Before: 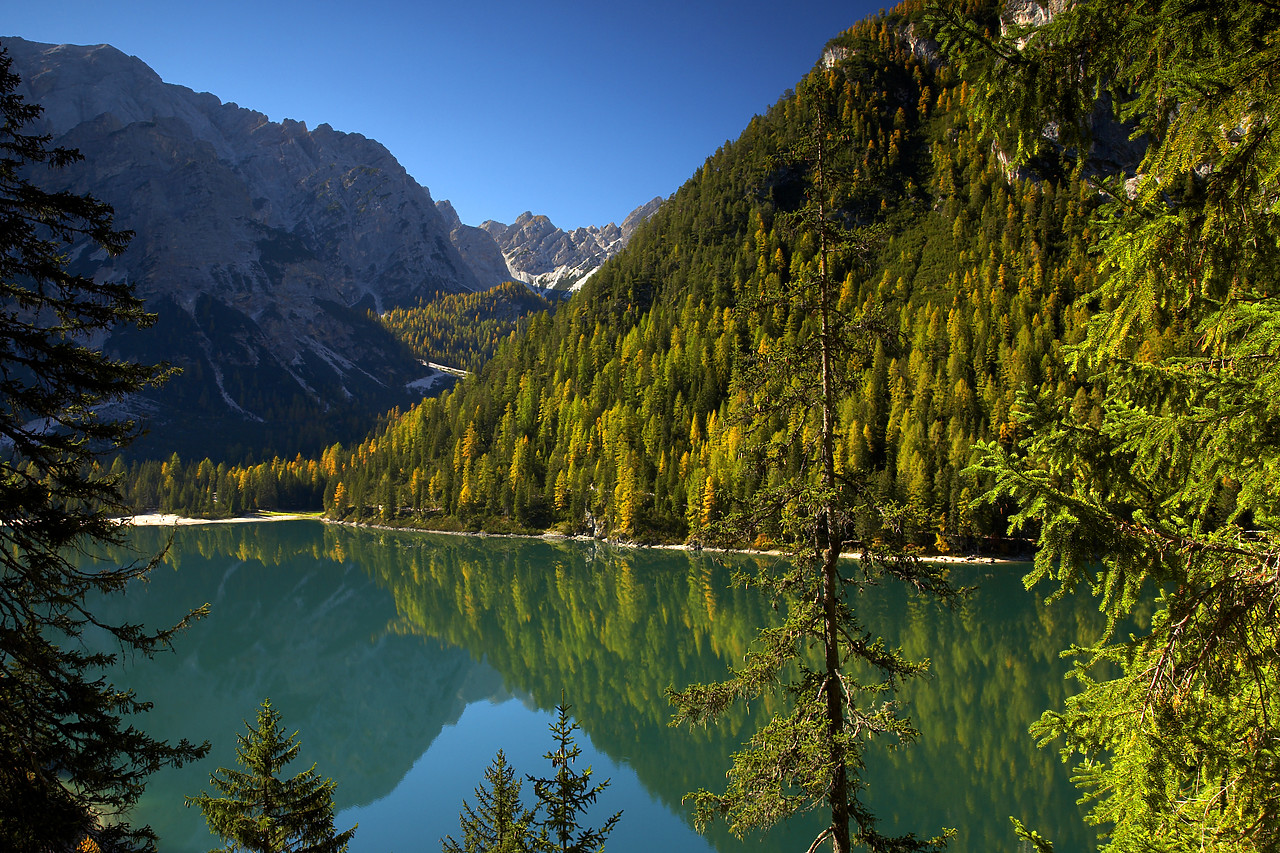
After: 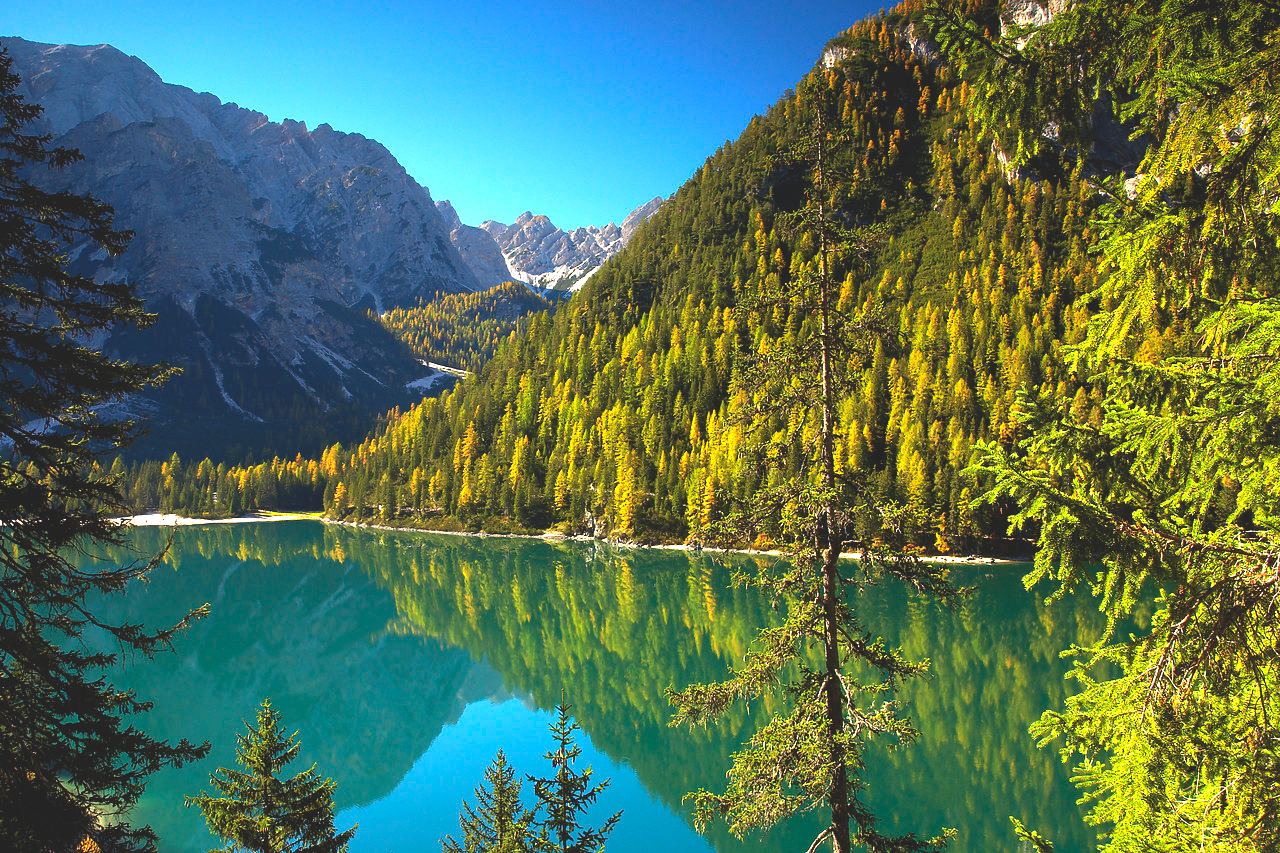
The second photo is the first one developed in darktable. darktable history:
exposure: black level correction -0.009, exposure 0.07 EV, compensate exposure bias true, compensate highlight preservation false
